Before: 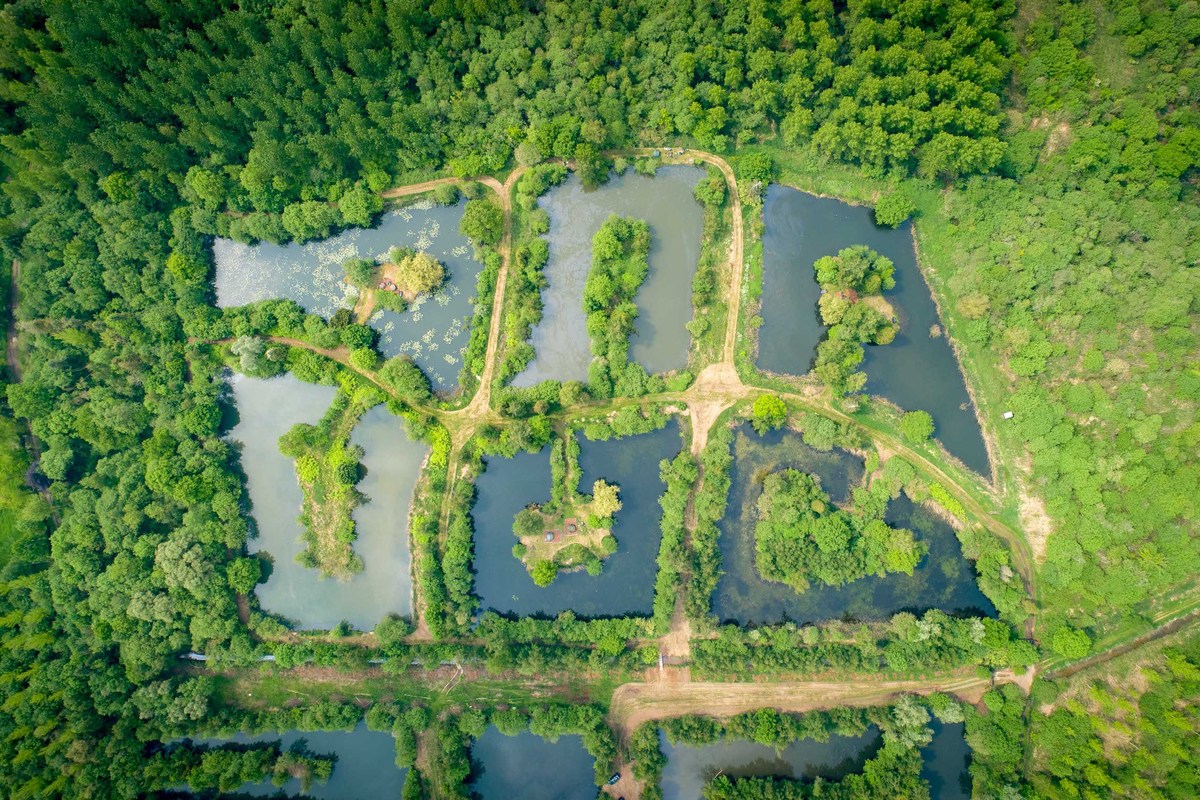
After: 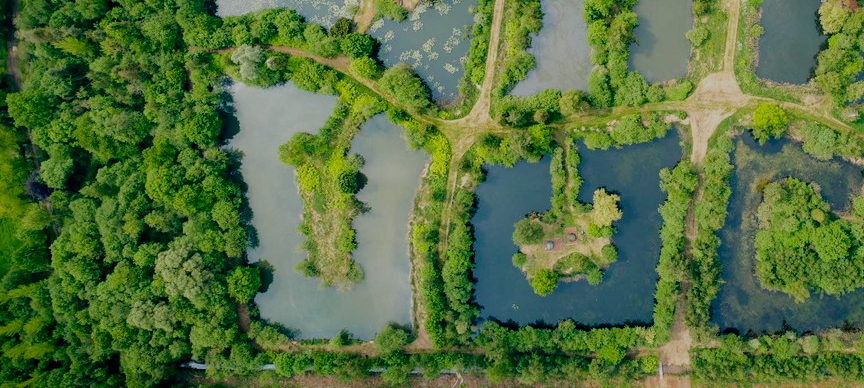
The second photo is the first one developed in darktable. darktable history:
filmic rgb: middle gray luminance 29%, black relative exposure -10.3 EV, white relative exposure 5.5 EV, threshold 6 EV, target black luminance 0%, hardness 3.95, latitude 2.04%, contrast 1.132, highlights saturation mix 5%, shadows ↔ highlights balance 15.11%, add noise in highlights 0, preserve chrominance no, color science v3 (2019), use custom middle-gray values true, iterations of high-quality reconstruction 0, contrast in highlights soft, enable highlight reconstruction true
crop: top 36.498%, right 27.964%, bottom 14.995%
